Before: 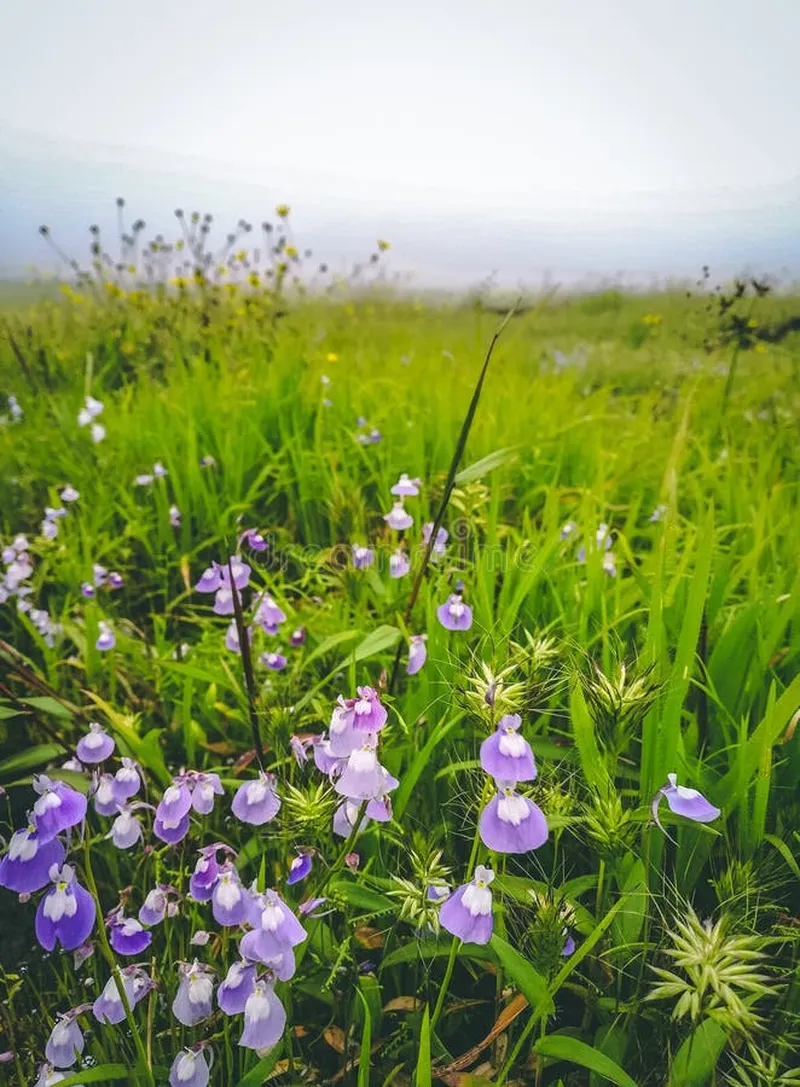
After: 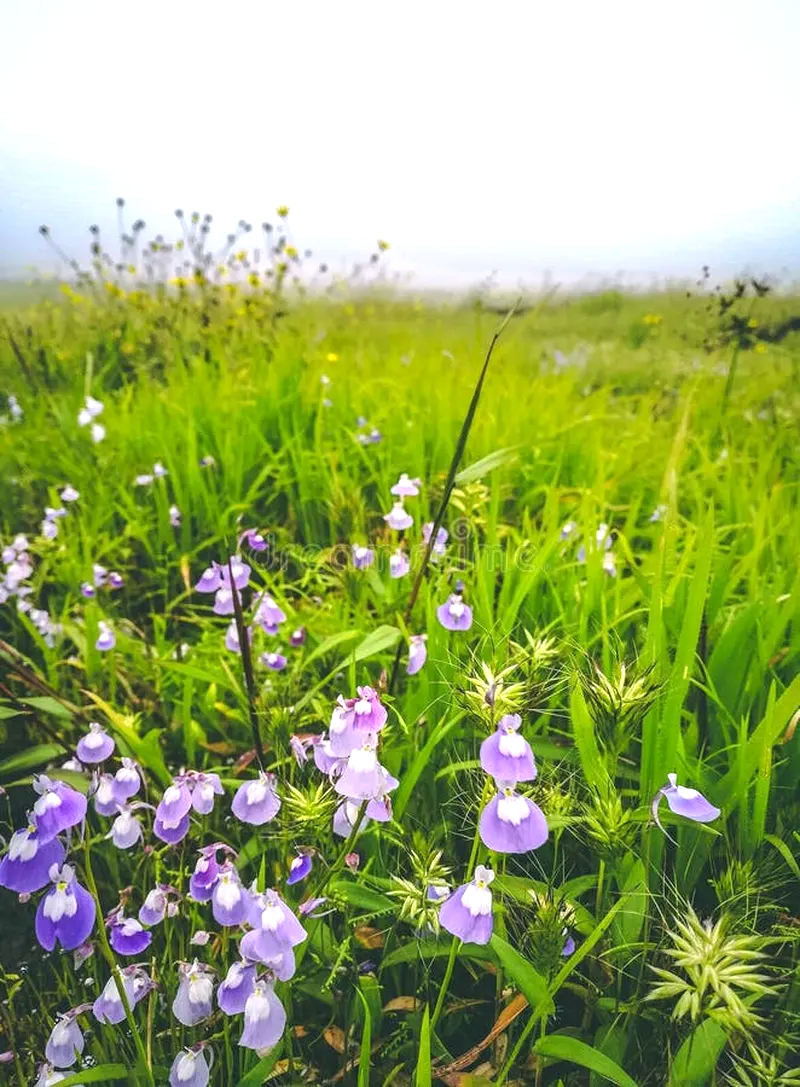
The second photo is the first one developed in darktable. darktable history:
white balance: emerald 1
exposure: black level correction 0.001, exposure 0.5 EV, compensate exposure bias true, compensate highlight preservation false
